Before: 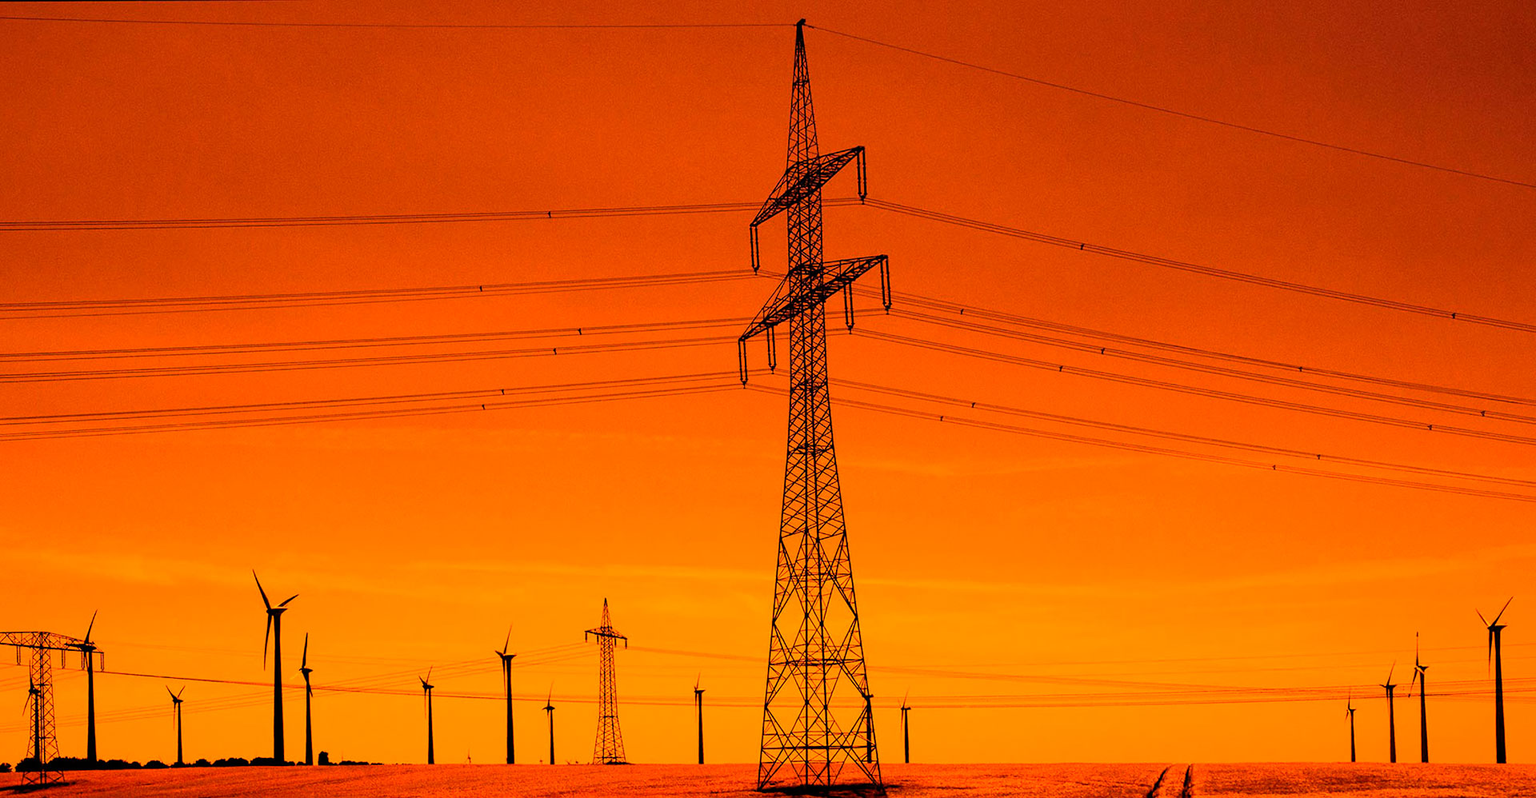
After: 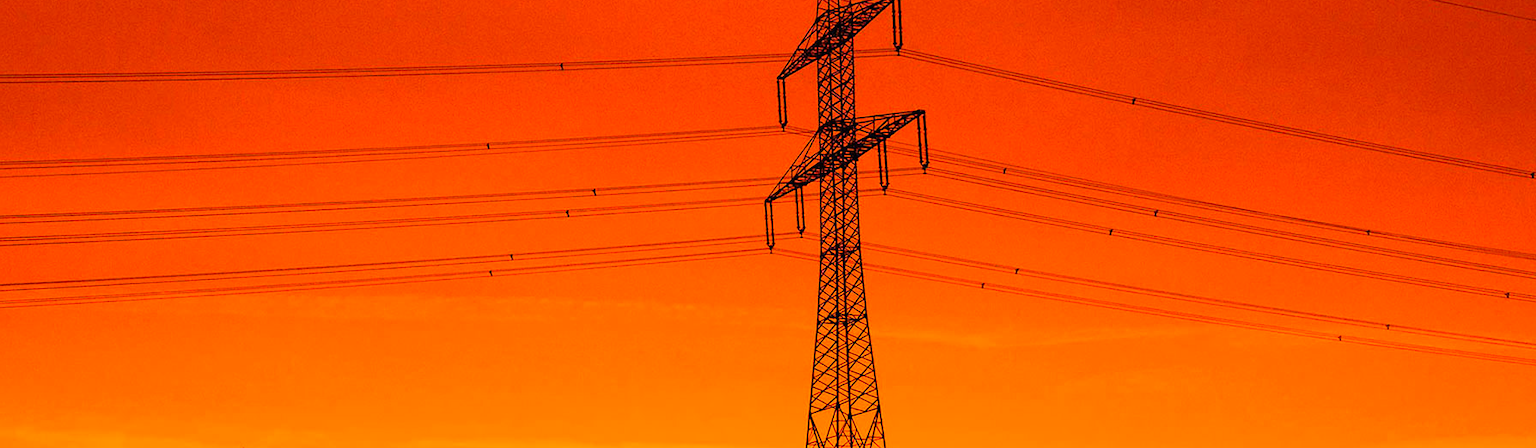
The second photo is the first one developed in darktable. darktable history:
crop: left 1.744%, top 19.225%, right 5.069%, bottom 28.357%
exposure: black level correction 0, exposure 0.2 EV, compensate exposure bias true, compensate highlight preservation false
color correction: saturation 1.11
